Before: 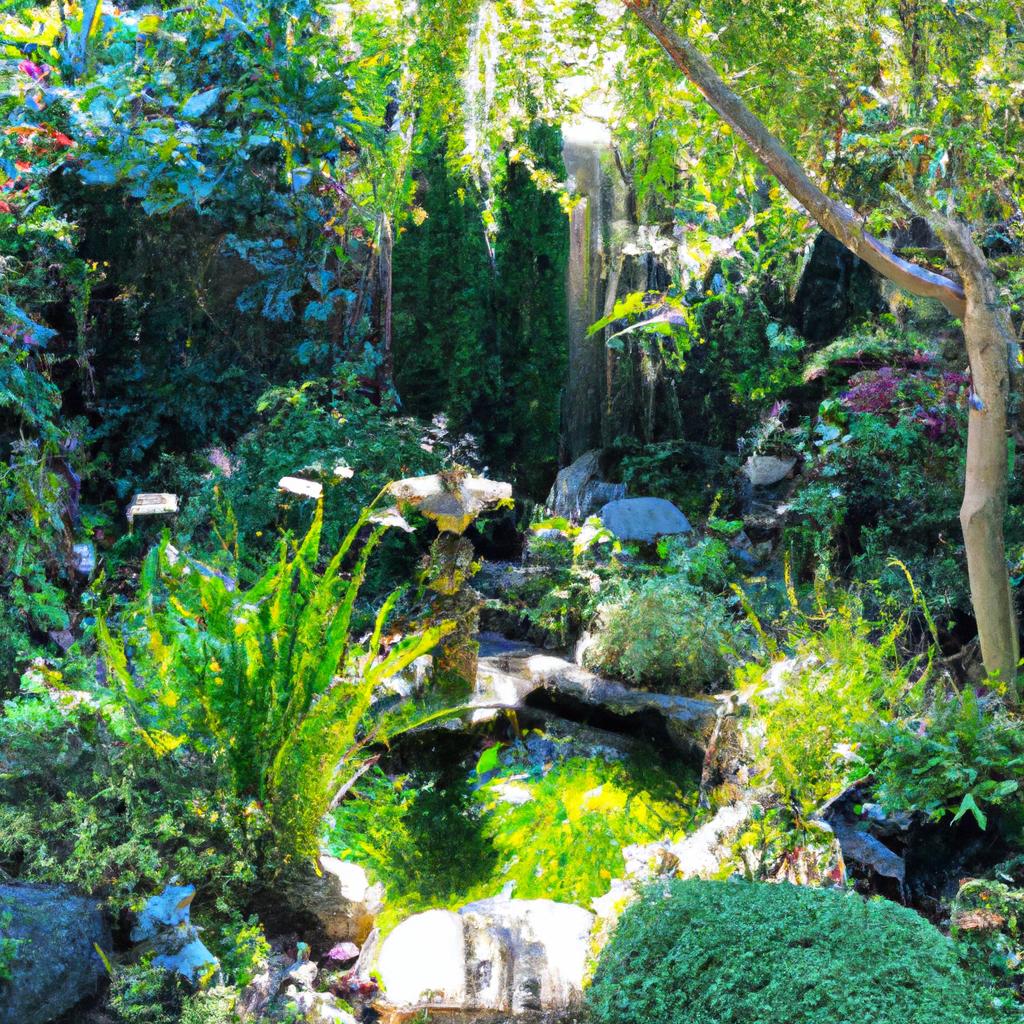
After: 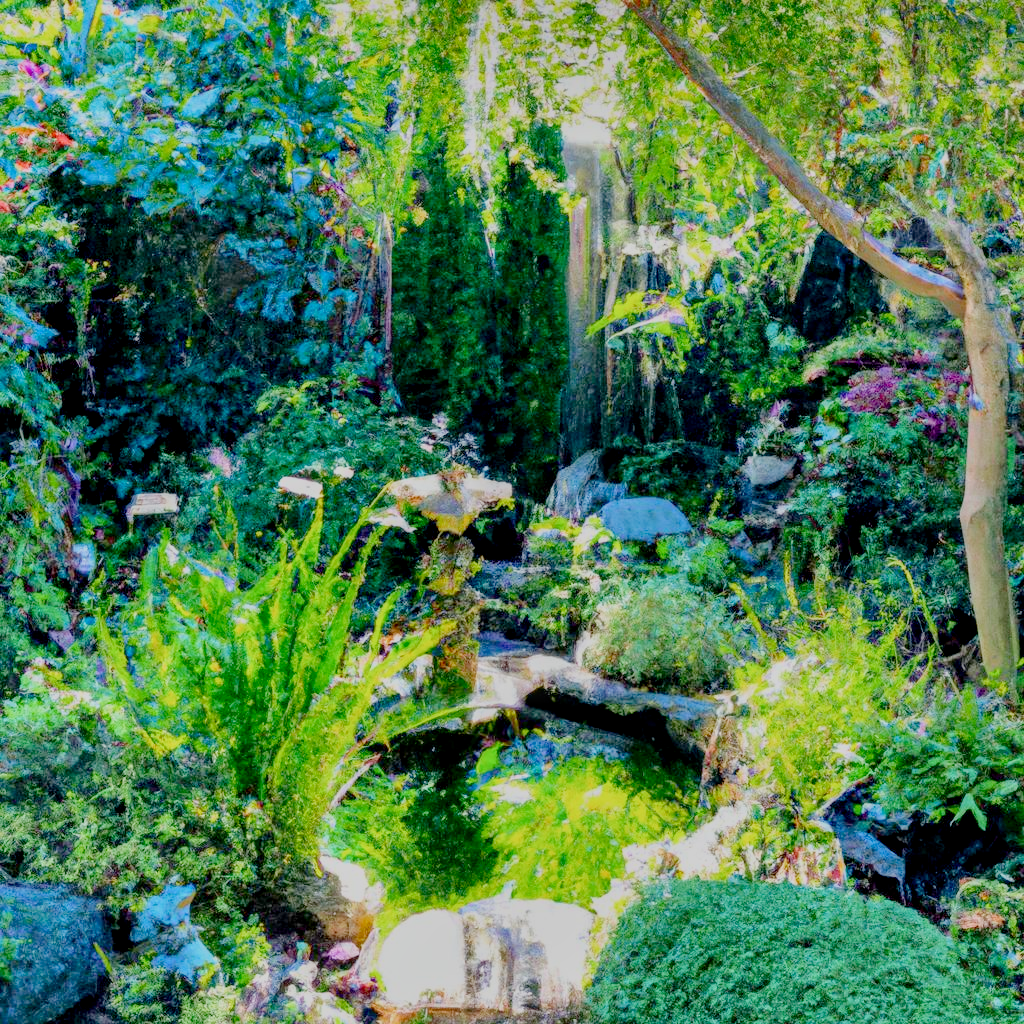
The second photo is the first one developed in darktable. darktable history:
local contrast: on, module defaults
shadows and highlights: shadows 19.13, highlights -83.41, soften with gaussian
tone curve: curves: ch0 [(0, 0) (0.091, 0.077) (0.389, 0.458) (0.745, 0.82) (0.844, 0.908) (0.909, 0.942) (1, 0.973)]; ch1 [(0, 0) (0.437, 0.404) (0.5, 0.5) (0.529, 0.556) (0.58, 0.603) (0.616, 0.649) (1, 1)]; ch2 [(0, 0) (0.442, 0.415) (0.5, 0.5) (0.535, 0.557) (0.585, 0.62) (1, 1)], color space Lab, independent channels, preserve colors none
filmic rgb: black relative exposure -7 EV, white relative exposure 6 EV, threshold 3 EV, target black luminance 0%, hardness 2.73, latitude 61.22%, contrast 0.691, highlights saturation mix 10%, shadows ↔ highlights balance -0.073%, preserve chrominance no, color science v4 (2020), iterations of high-quality reconstruction 10, contrast in shadows soft, contrast in highlights soft, enable highlight reconstruction true
